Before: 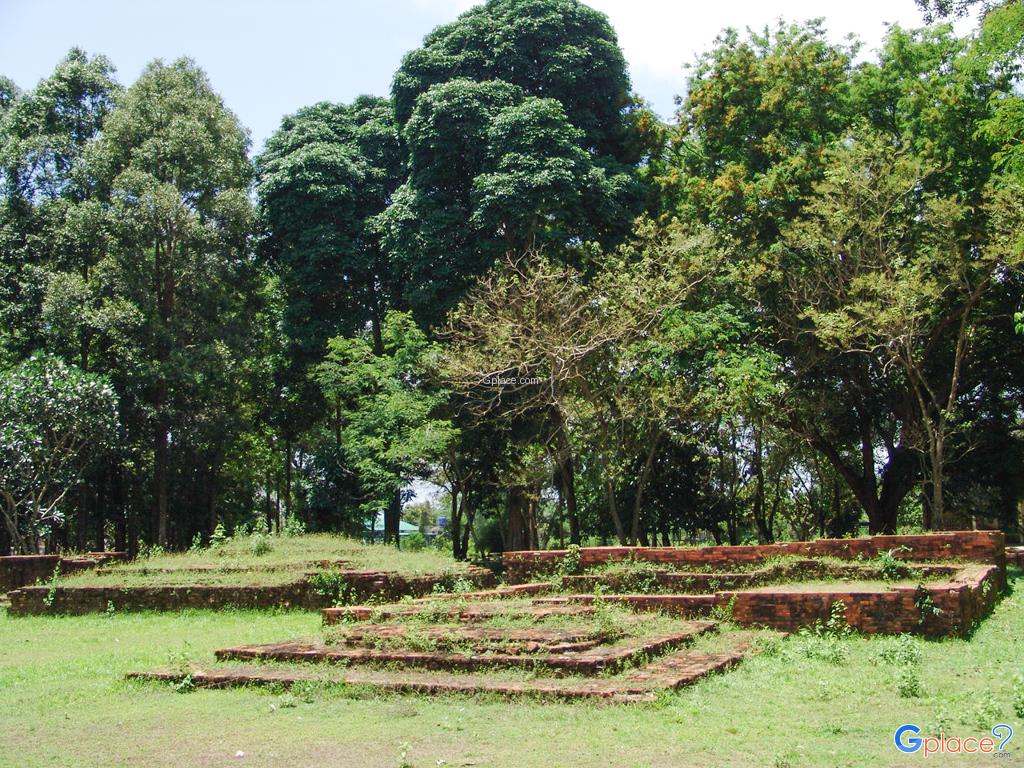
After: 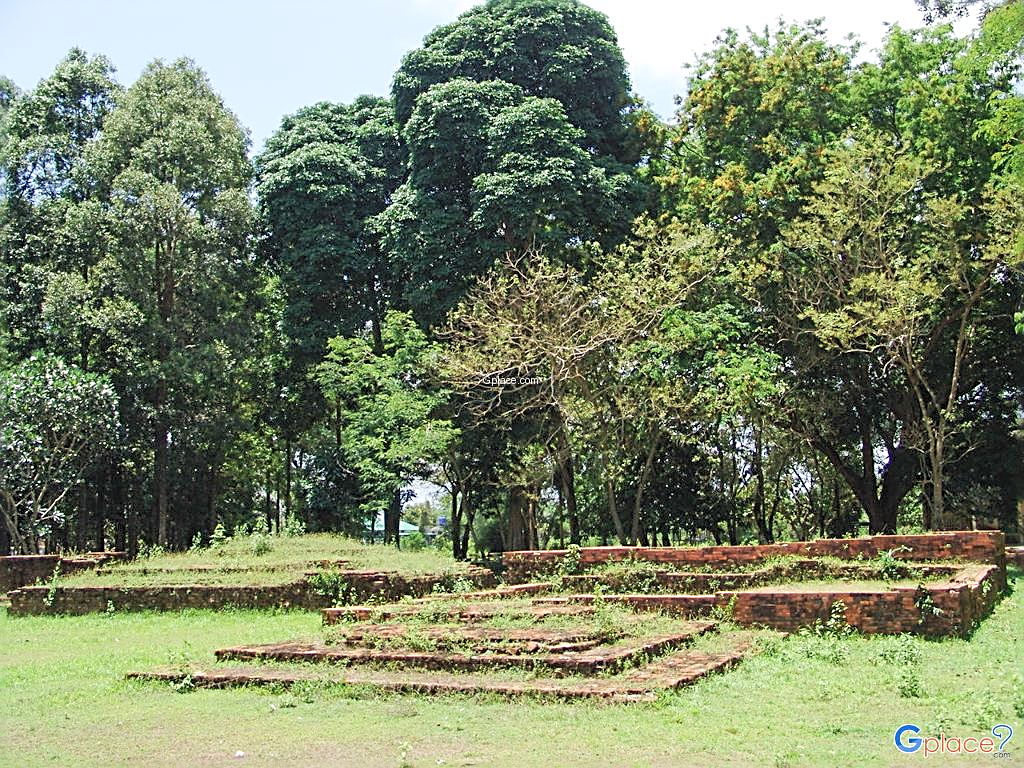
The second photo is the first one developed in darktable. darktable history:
contrast brightness saturation: brightness 0.153
sharpen: radius 2.583, amount 0.699
